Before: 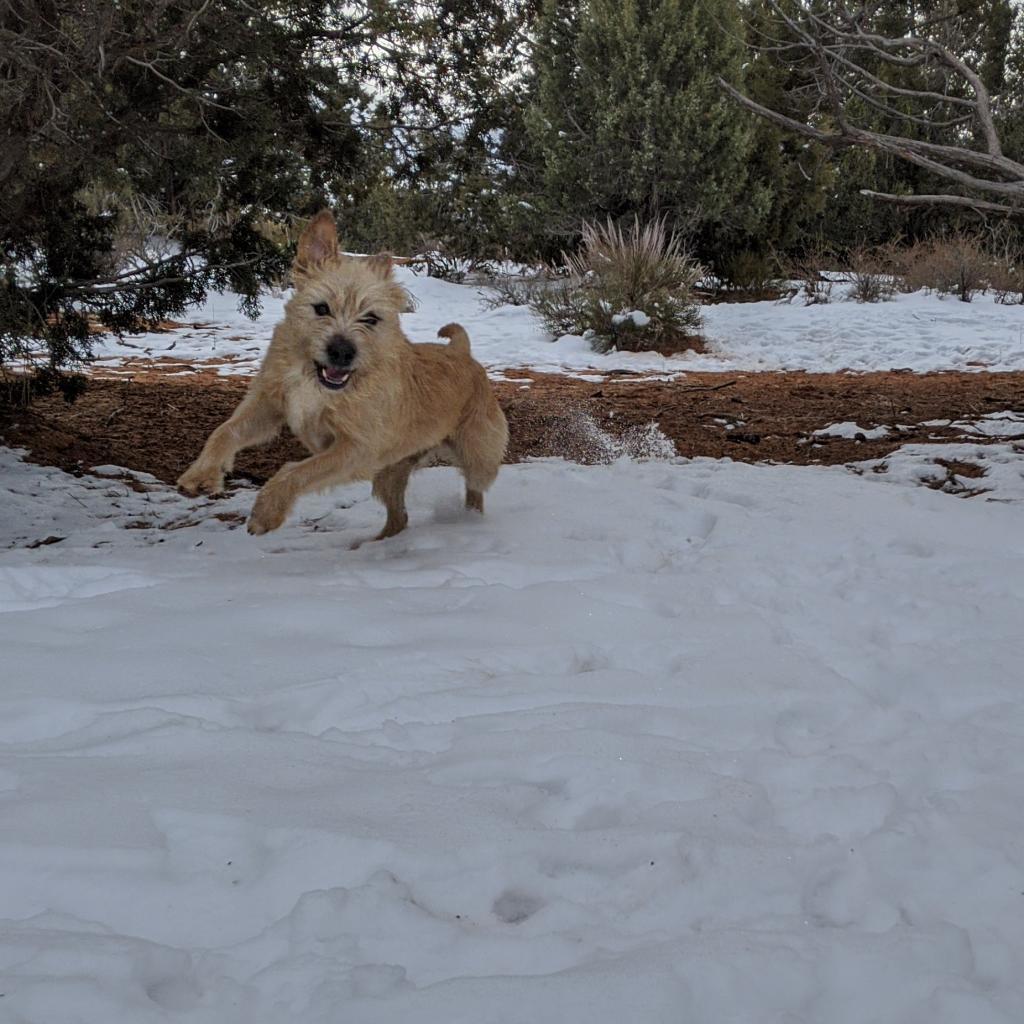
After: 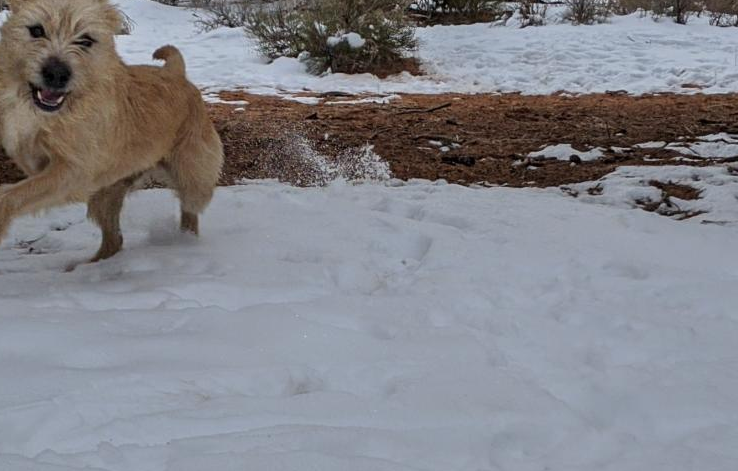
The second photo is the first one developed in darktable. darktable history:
crop and rotate: left 27.833%, top 27.211%, bottom 26.775%
tone equalizer: -8 EV -0.551 EV, smoothing diameter 24.78%, edges refinement/feathering 7.44, preserve details guided filter
